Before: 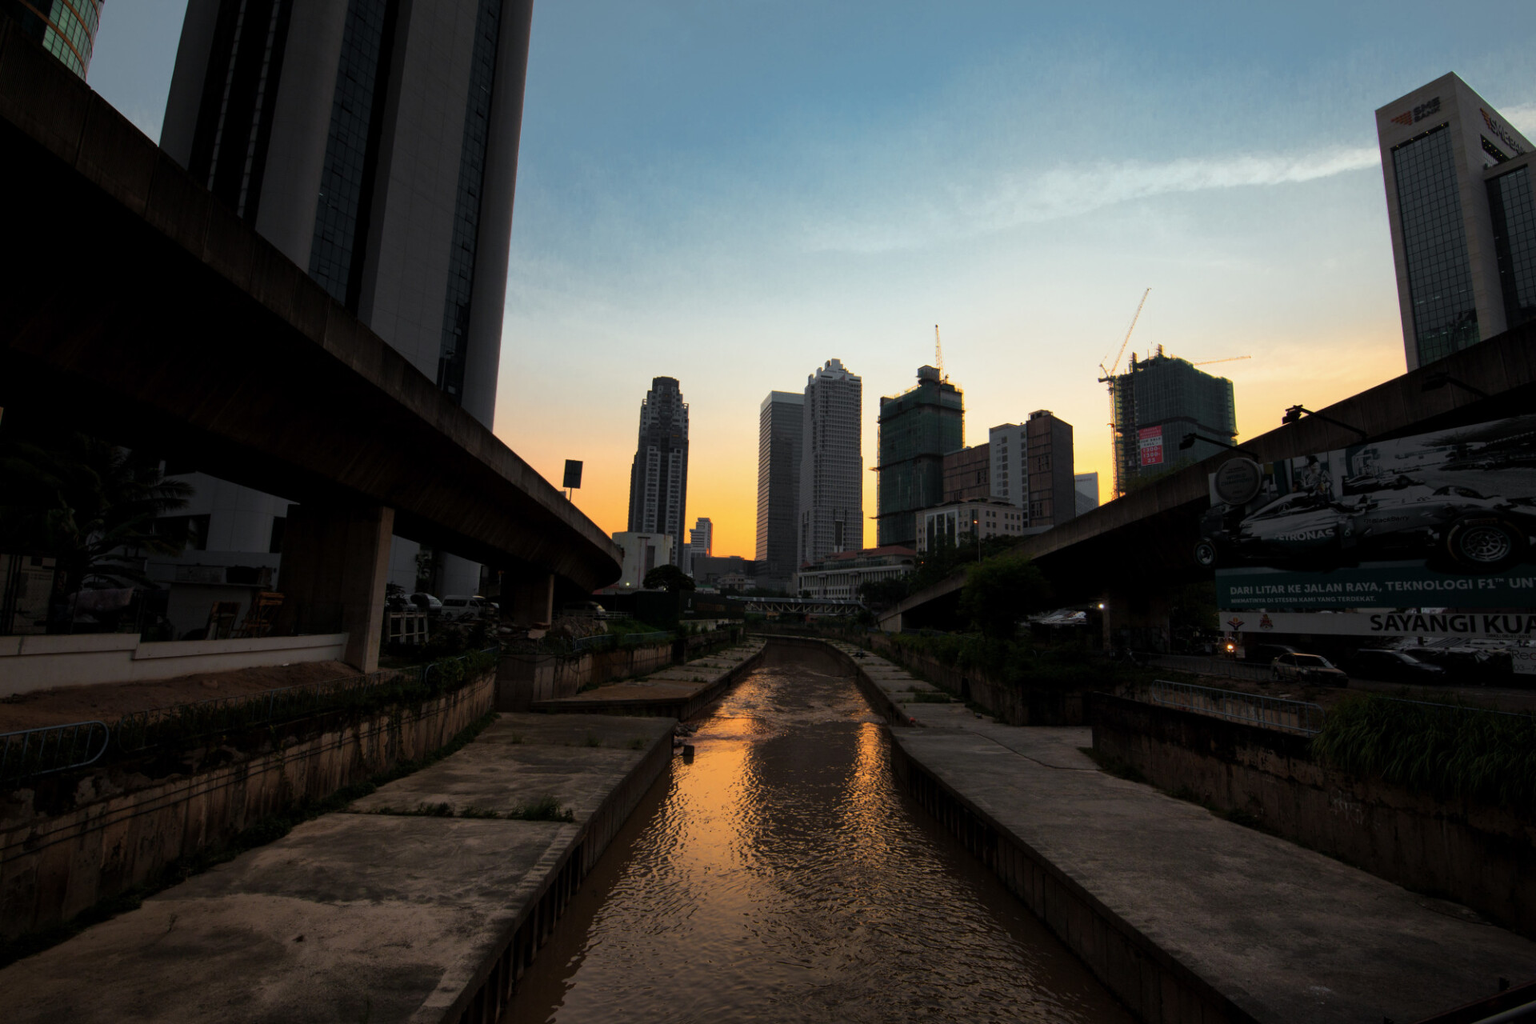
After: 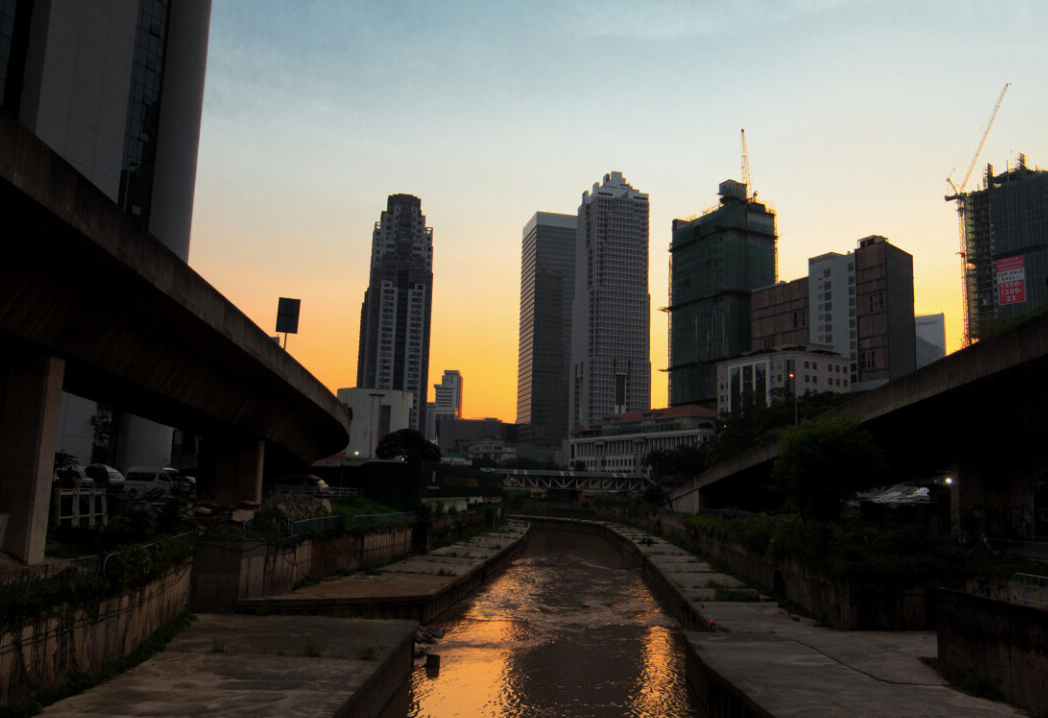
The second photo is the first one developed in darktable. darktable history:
crop and rotate: left 22.311%, top 21.662%, right 23.075%, bottom 22.208%
